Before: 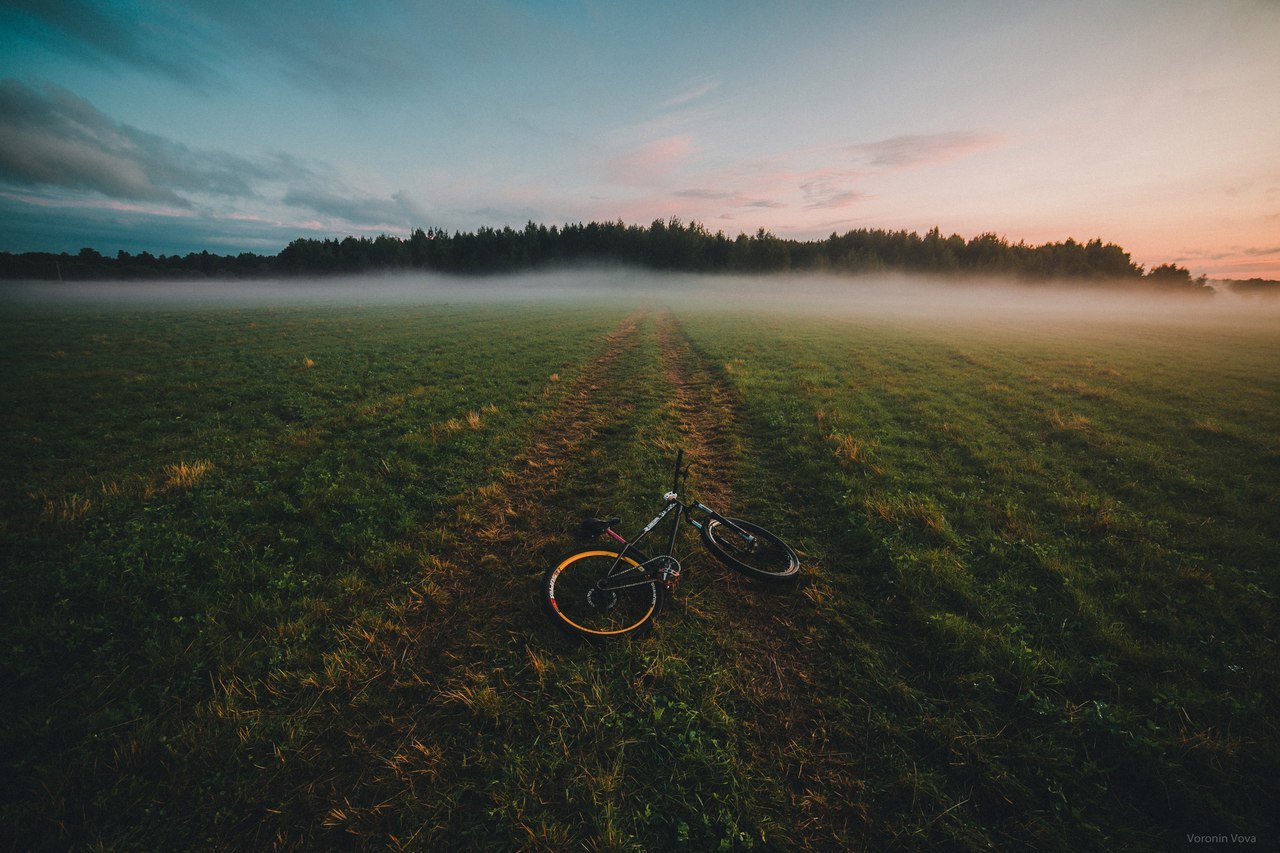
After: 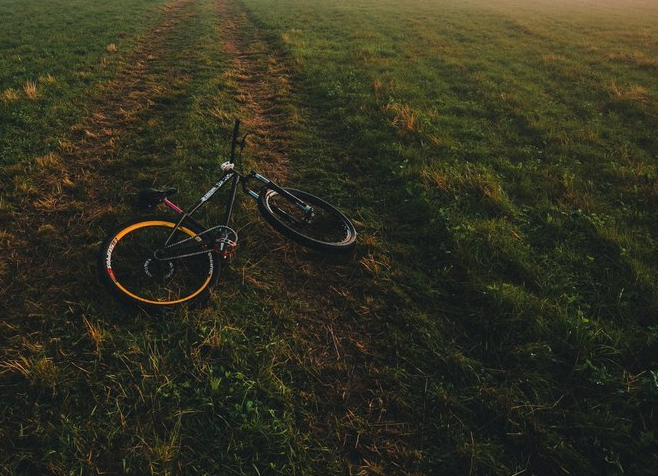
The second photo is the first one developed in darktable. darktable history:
crop: left 34.659%, top 38.775%, right 13.884%, bottom 5.356%
